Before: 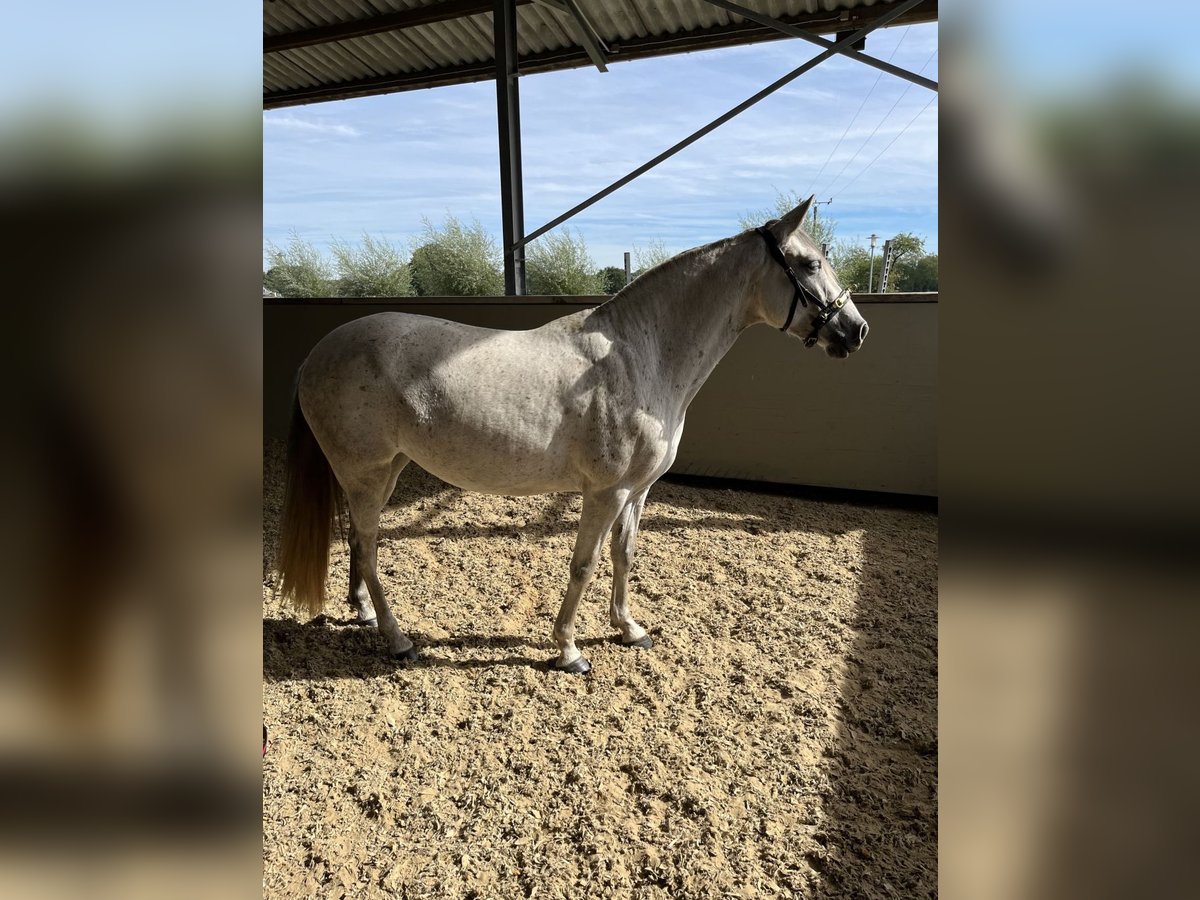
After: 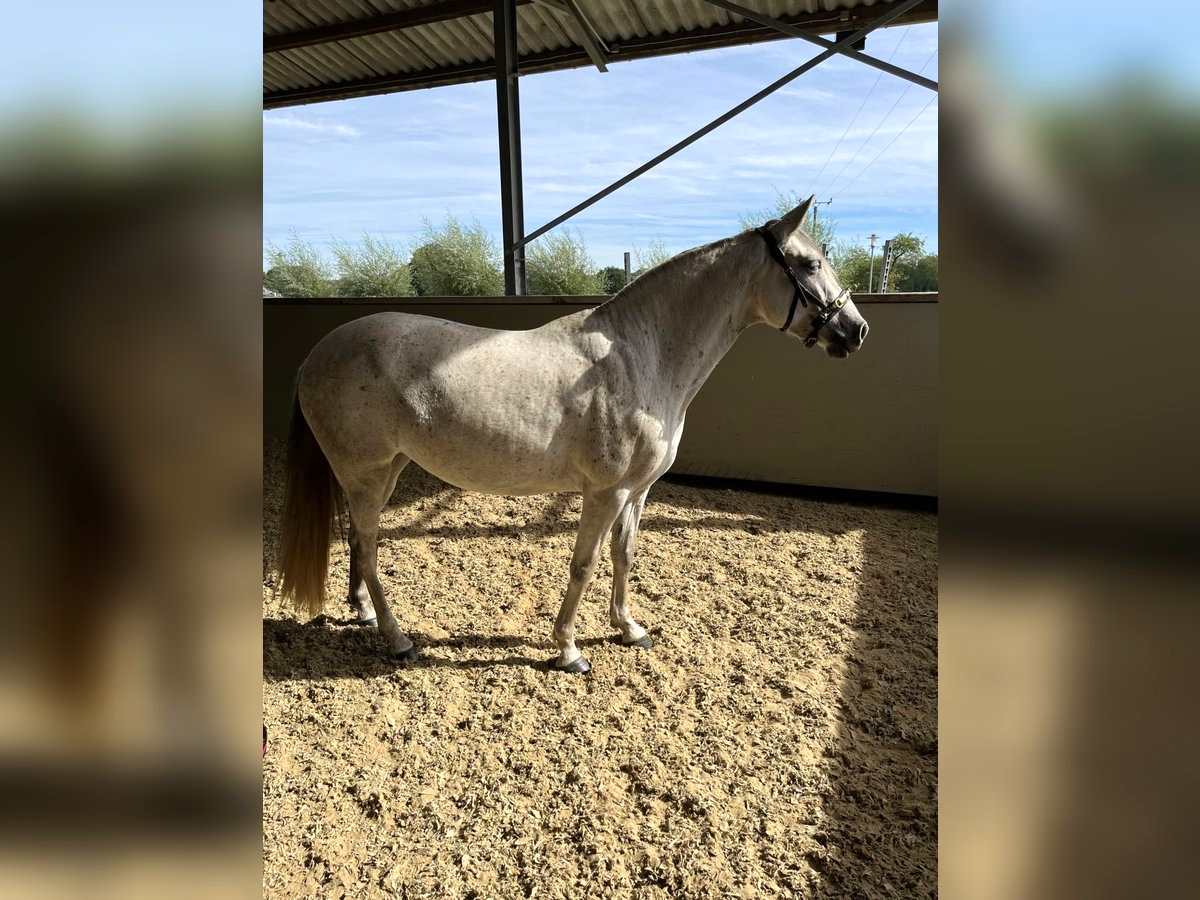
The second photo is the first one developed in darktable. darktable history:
velvia: strength 24.64%
exposure: exposure 0.152 EV, compensate highlight preservation false
